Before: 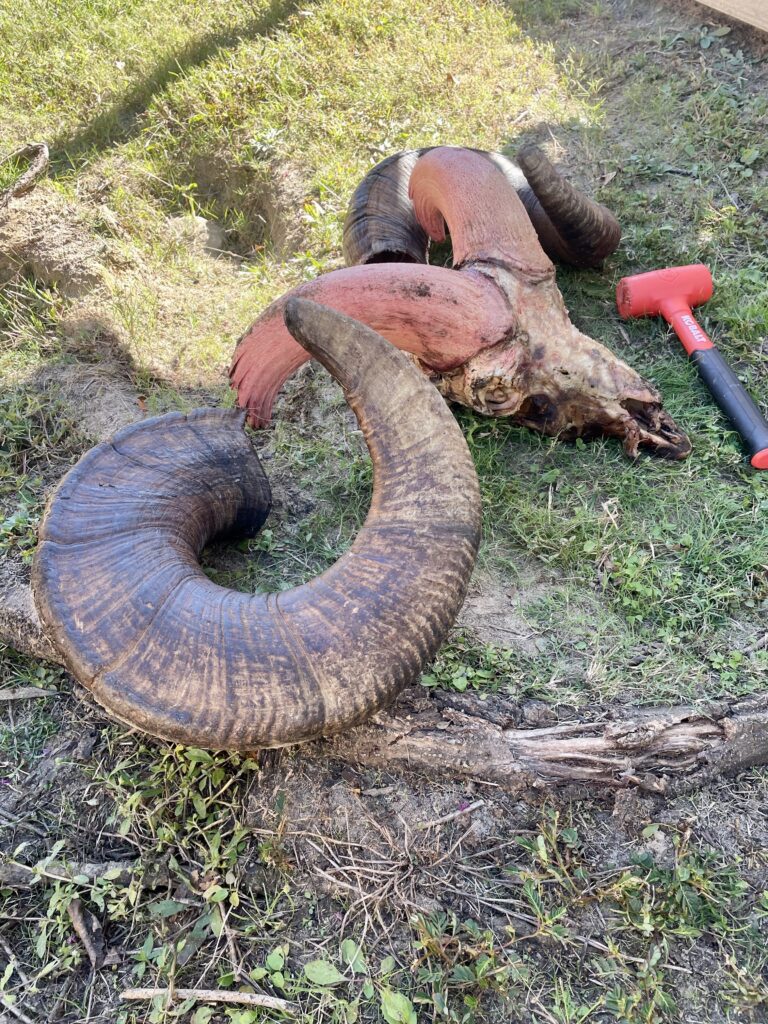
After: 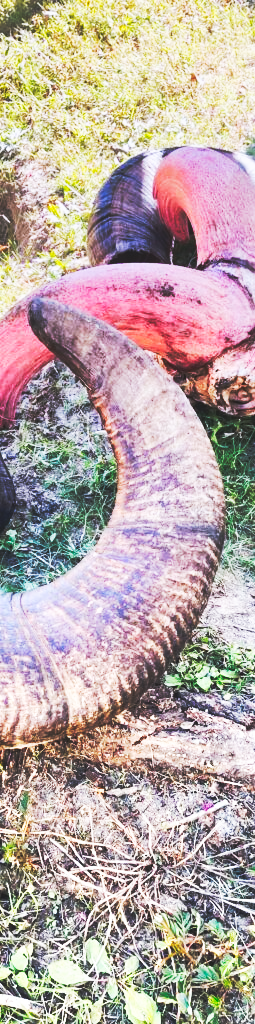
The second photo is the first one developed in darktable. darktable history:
white balance: red 1, blue 1
exposure: exposure -0.072 EV, compensate highlight preservation false
graduated density: hue 238.83°, saturation 50%
base curve: curves: ch0 [(0, 0.015) (0.085, 0.116) (0.134, 0.298) (0.19, 0.545) (0.296, 0.764) (0.599, 0.982) (1, 1)], preserve colors none
crop: left 33.36%, right 33.36%
